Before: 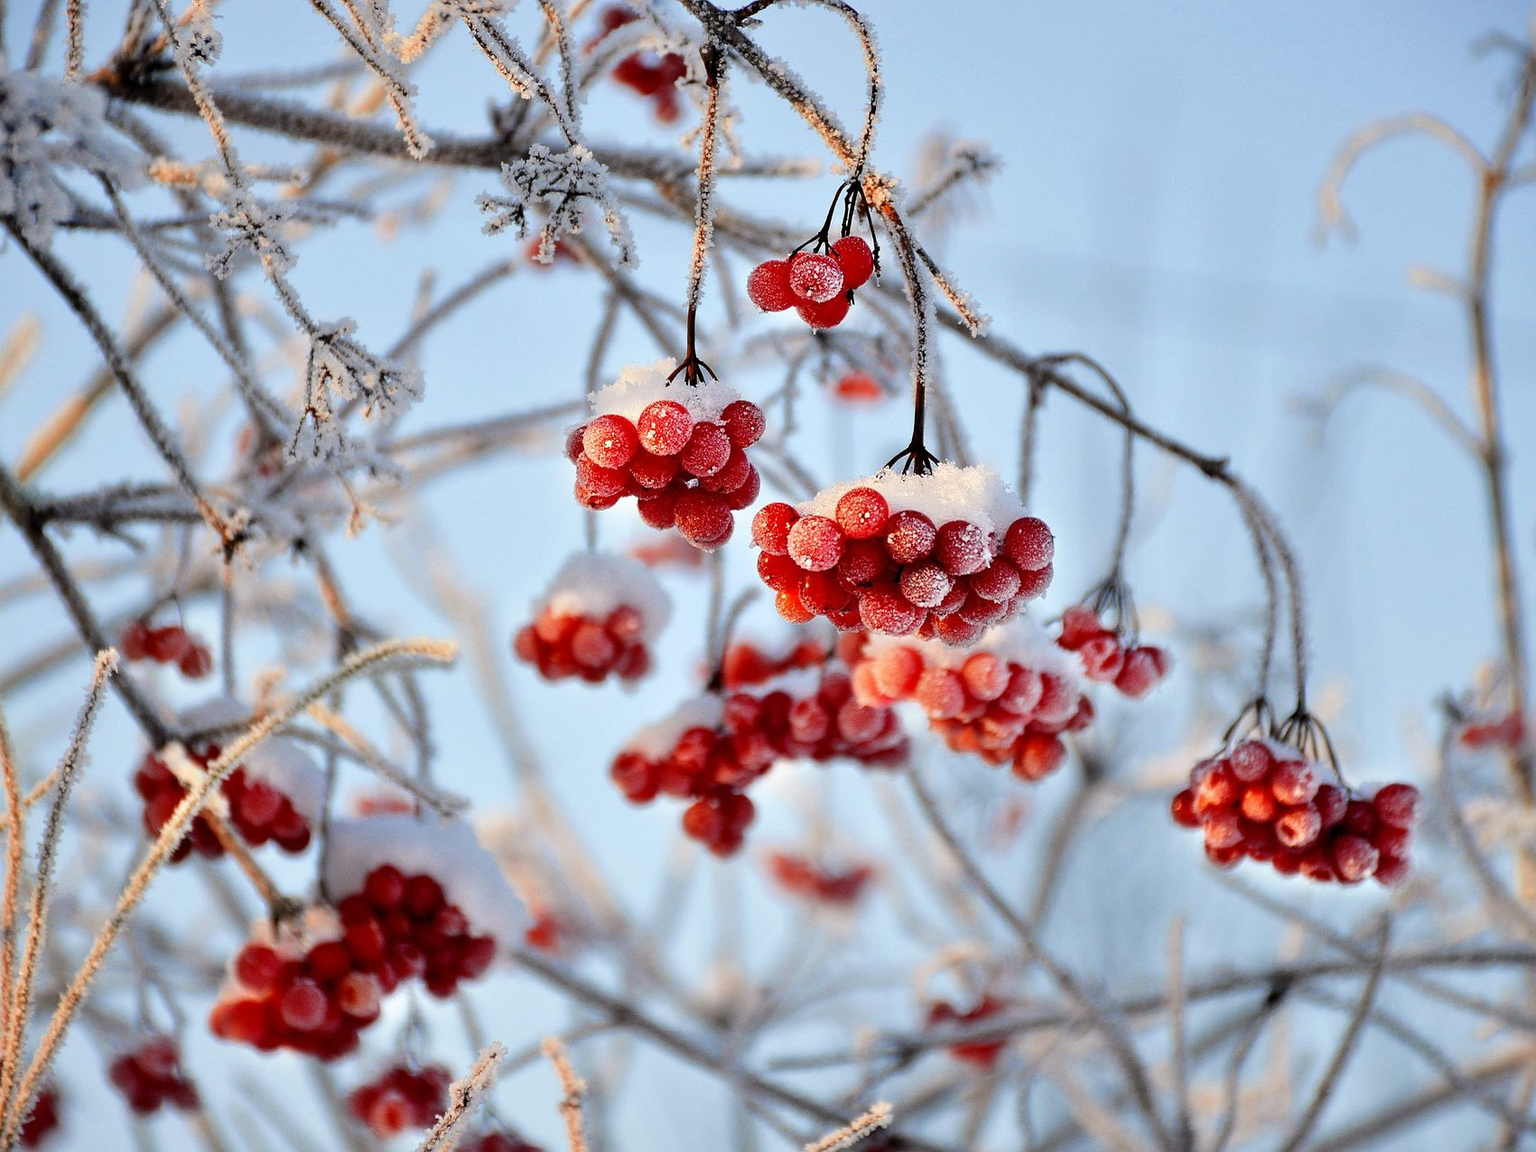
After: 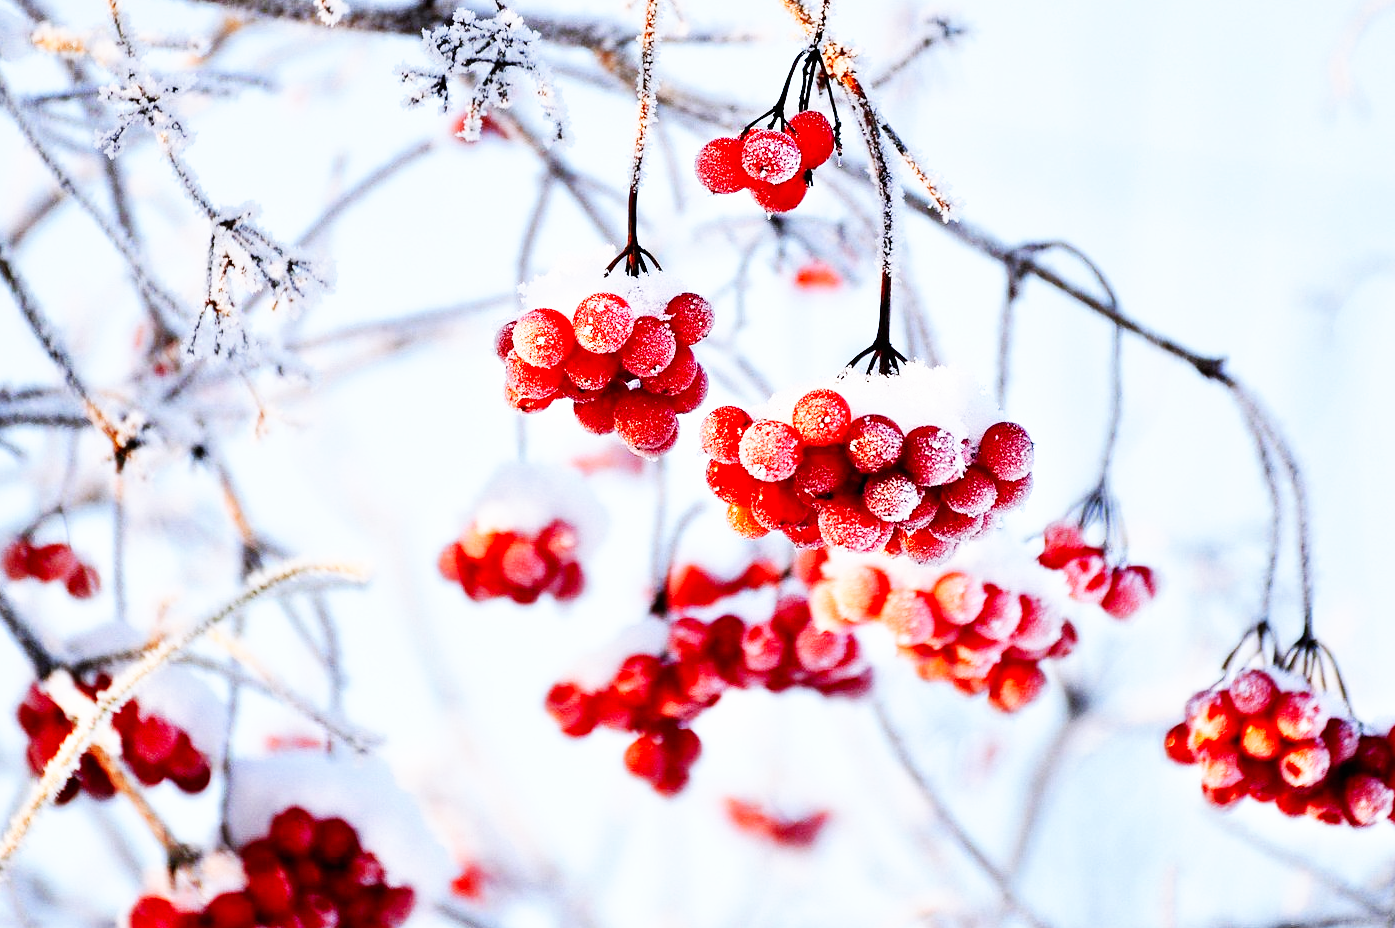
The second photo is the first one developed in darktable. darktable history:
white balance: red 0.967, blue 1.119, emerald 0.756
base curve: curves: ch0 [(0, 0) (0.007, 0.004) (0.027, 0.03) (0.046, 0.07) (0.207, 0.54) (0.442, 0.872) (0.673, 0.972) (1, 1)], preserve colors none
crop: left 7.856%, top 11.836%, right 10.12%, bottom 15.387%
